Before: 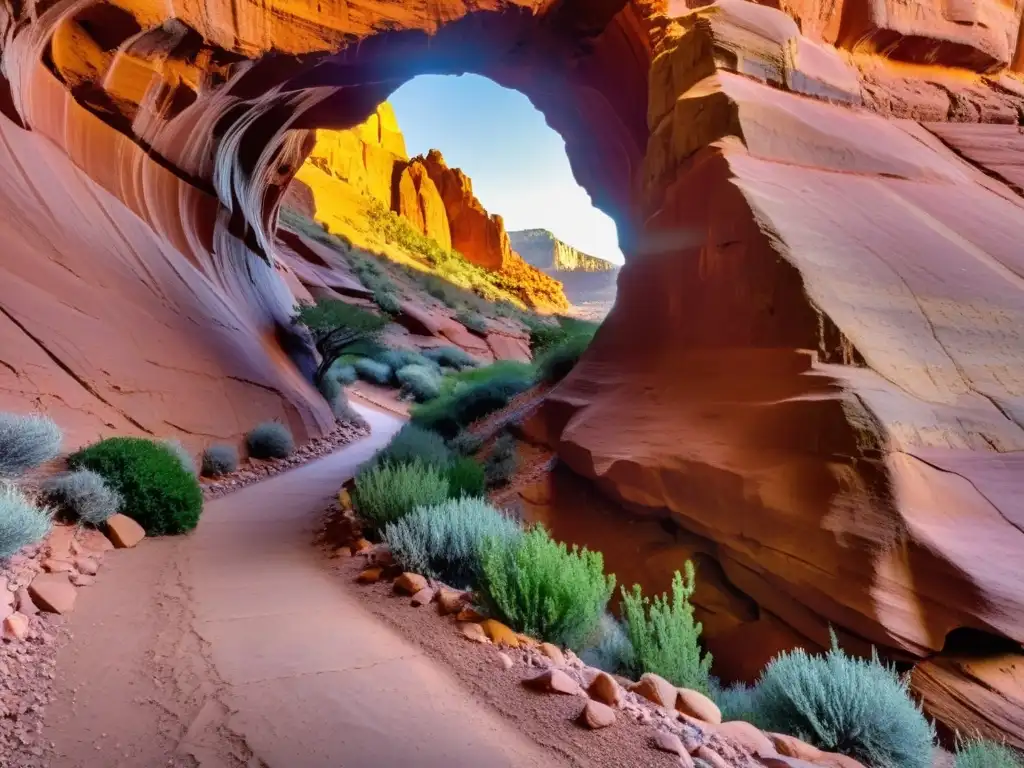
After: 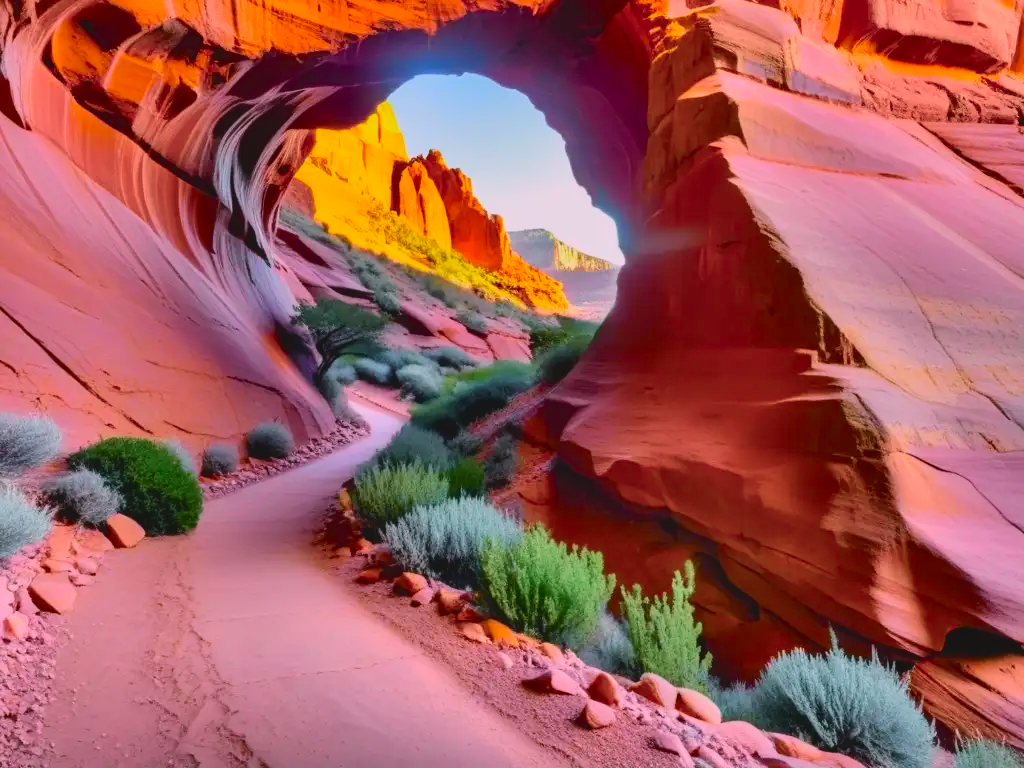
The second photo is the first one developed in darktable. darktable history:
tone curve: curves: ch0 [(0, 0.018) (0.036, 0.038) (0.15, 0.131) (0.27, 0.247) (0.545, 0.561) (0.761, 0.761) (1, 0.919)]; ch1 [(0, 0) (0.179, 0.173) (0.322, 0.32) (0.429, 0.431) (0.502, 0.5) (0.519, 0.522) (0.562, 0.588) (0.625, 0.67) (0.711, 0.745) (1, 1)]; ch2 [(0, 0) (0.29, 0.295) (0.404, 0.436) (0.497, 0.499) (0.521, 0.523) (0.561, 0.605) (0.657, 0.655) (0.712, 0.764) (1, 1)], color space Lab, independent channels, preserve colors none
white balance: red 1.05, blue 1.072
contrast brightness saturation: contrast -0.1, brightness 0.05, saturation 0.08
